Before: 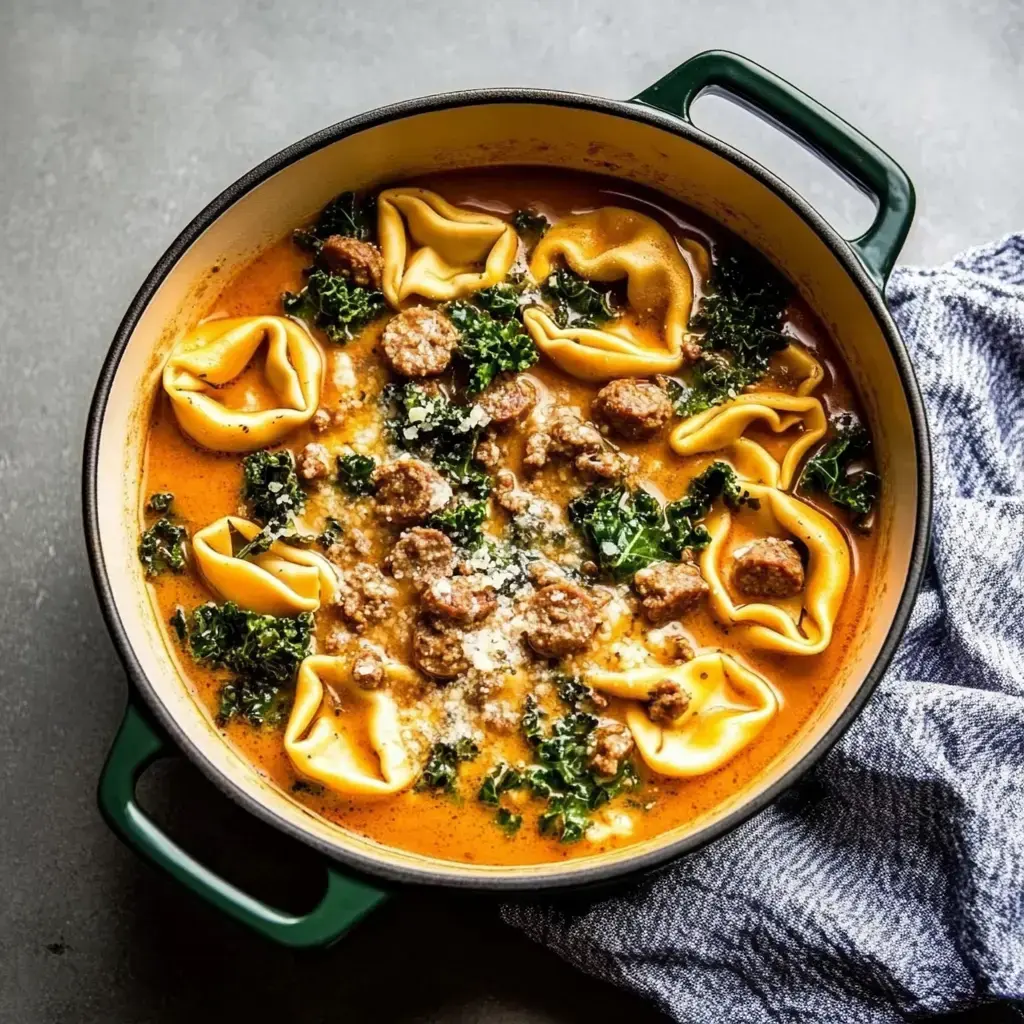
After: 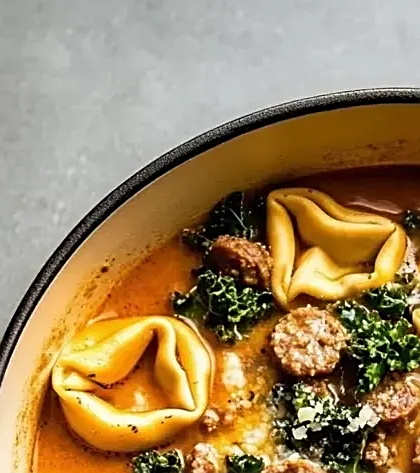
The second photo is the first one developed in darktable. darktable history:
crop and rotate: left 10.908%, top 0.059%, right 48.052%, bottom 53.683%
sharpen: on, module defaults
